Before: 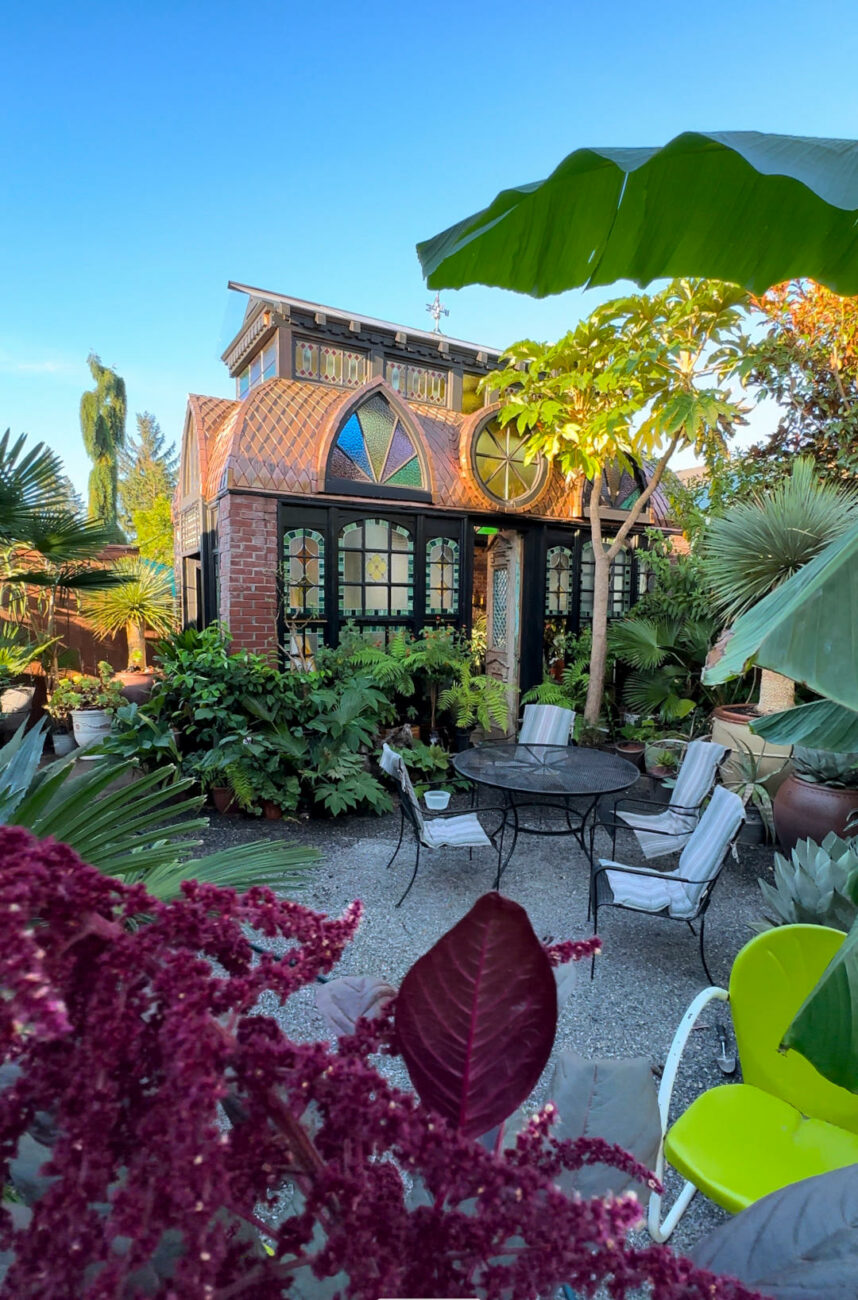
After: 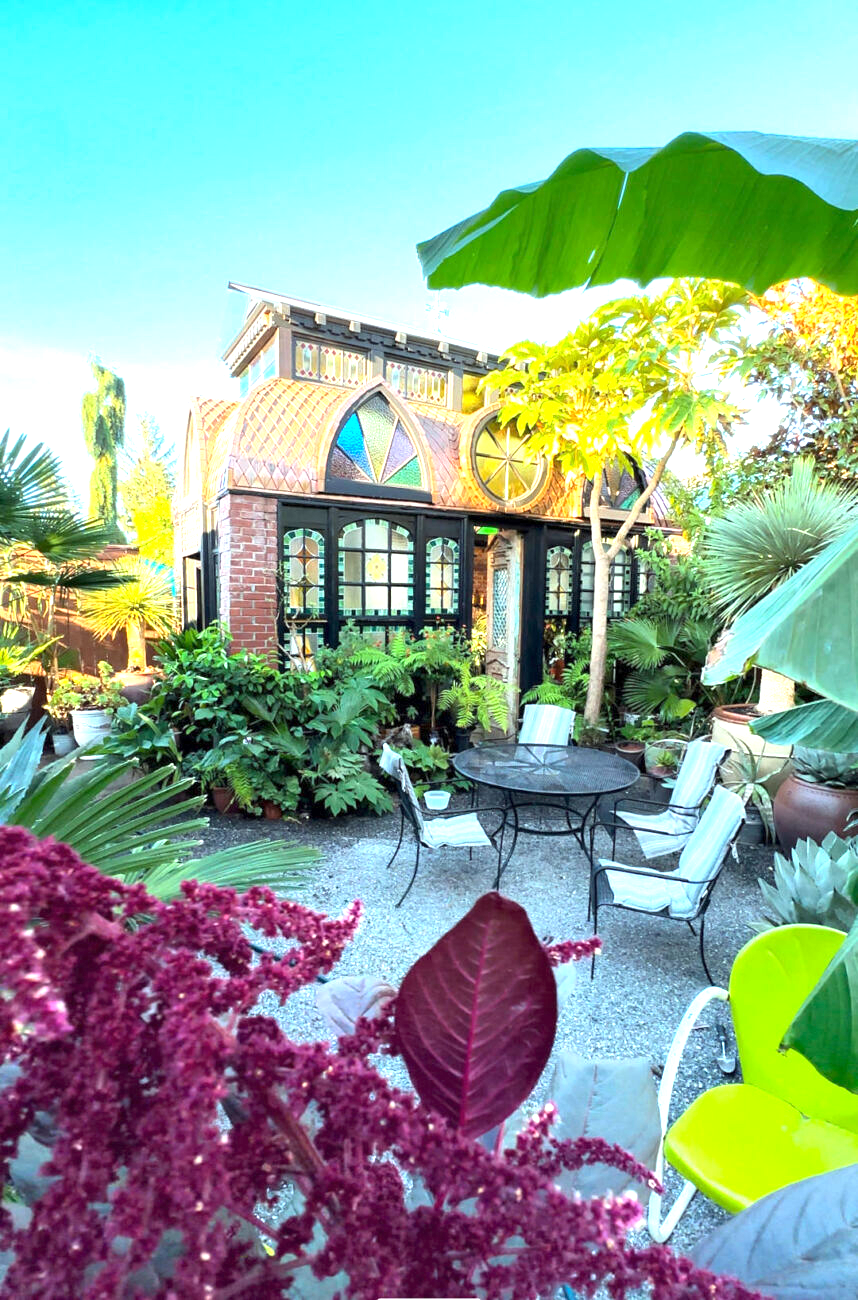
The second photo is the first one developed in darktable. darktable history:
color correction: highlights a* -6.37, highlights b* 0.35
base curve: preserve colors none
exposure: exposure 1.513 EV, compensate exposure bias true, compensate highlight preservation false
